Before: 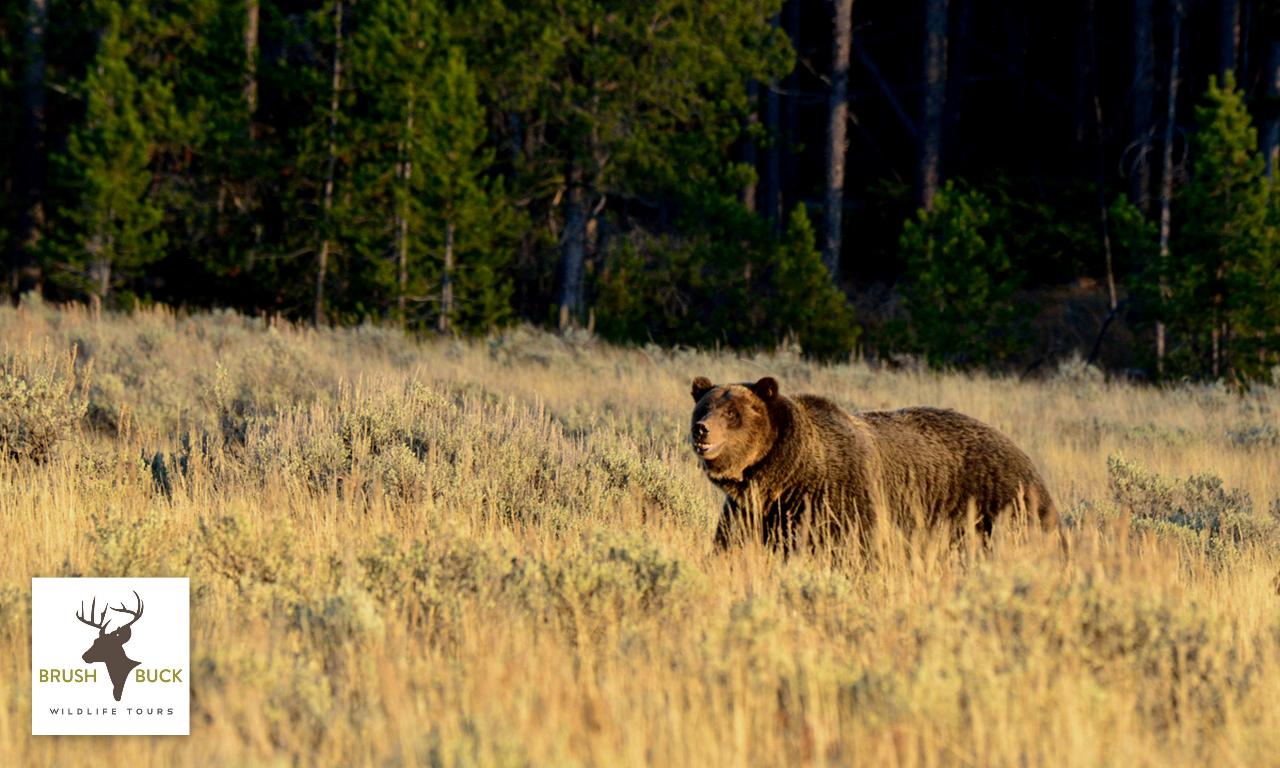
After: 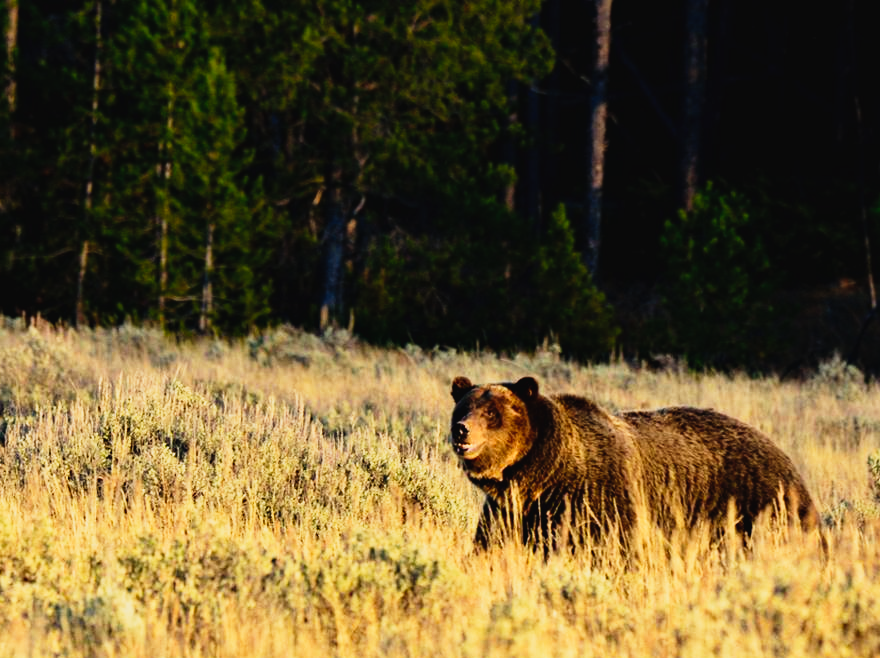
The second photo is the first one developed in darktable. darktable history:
tone curve: curves: ch0 [(0, 0.023) (0.132, 0.075) (0.256, 0.2) (0.463, 0.494) (0.699, 0.816) (0.813, 0.898) (1, 0.943)]; ch1 [(0, 0) (0.32, 0.306) (0.441, 0.41) (0.476, 0.466) (0.498, 0.5) (0.518, 0.519) (0.546, 0.571) (0.604, 0.651) (0.733, 0.817) (1, 1)]; ch2 [(0, 0) (0.312, 0.313) (0.431, 0.425) (0.483, 0.477) (0.503, 0.503) (0.526, 0.507) (0.564, 0.575) (0.614, 0.695) (0.713, 0.767) (0.985, 0.966)], preserve colors none
haze removal: compatibility mode true, adaptive false
crop: left 18.79%, right 12.408%, bottom 14.248%
